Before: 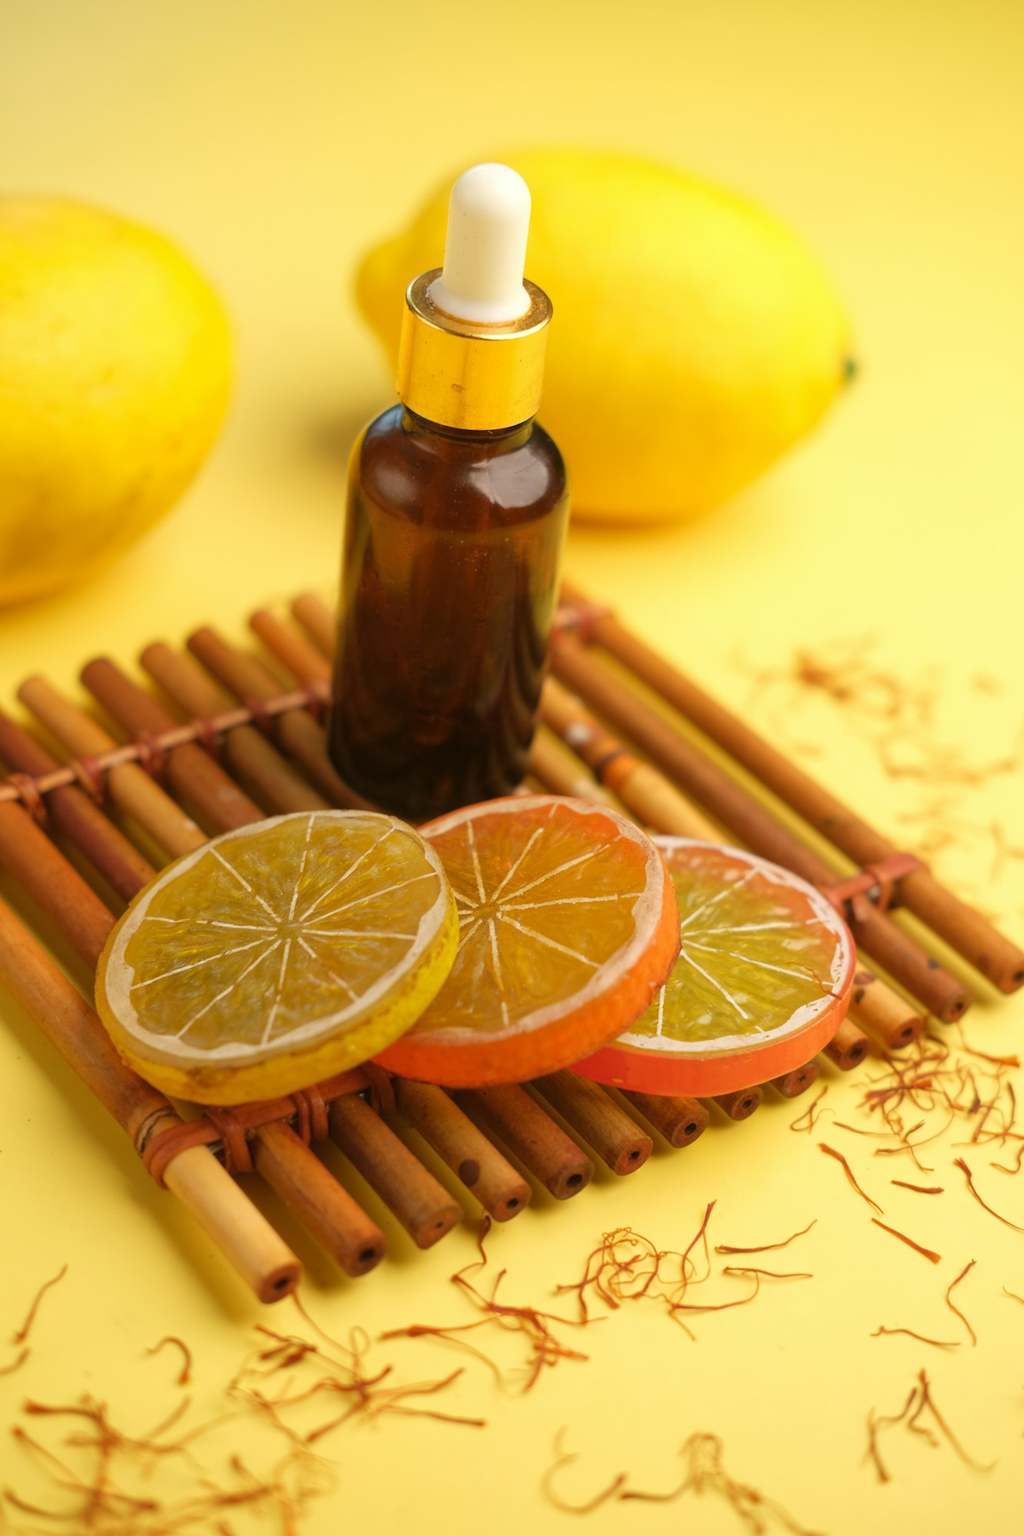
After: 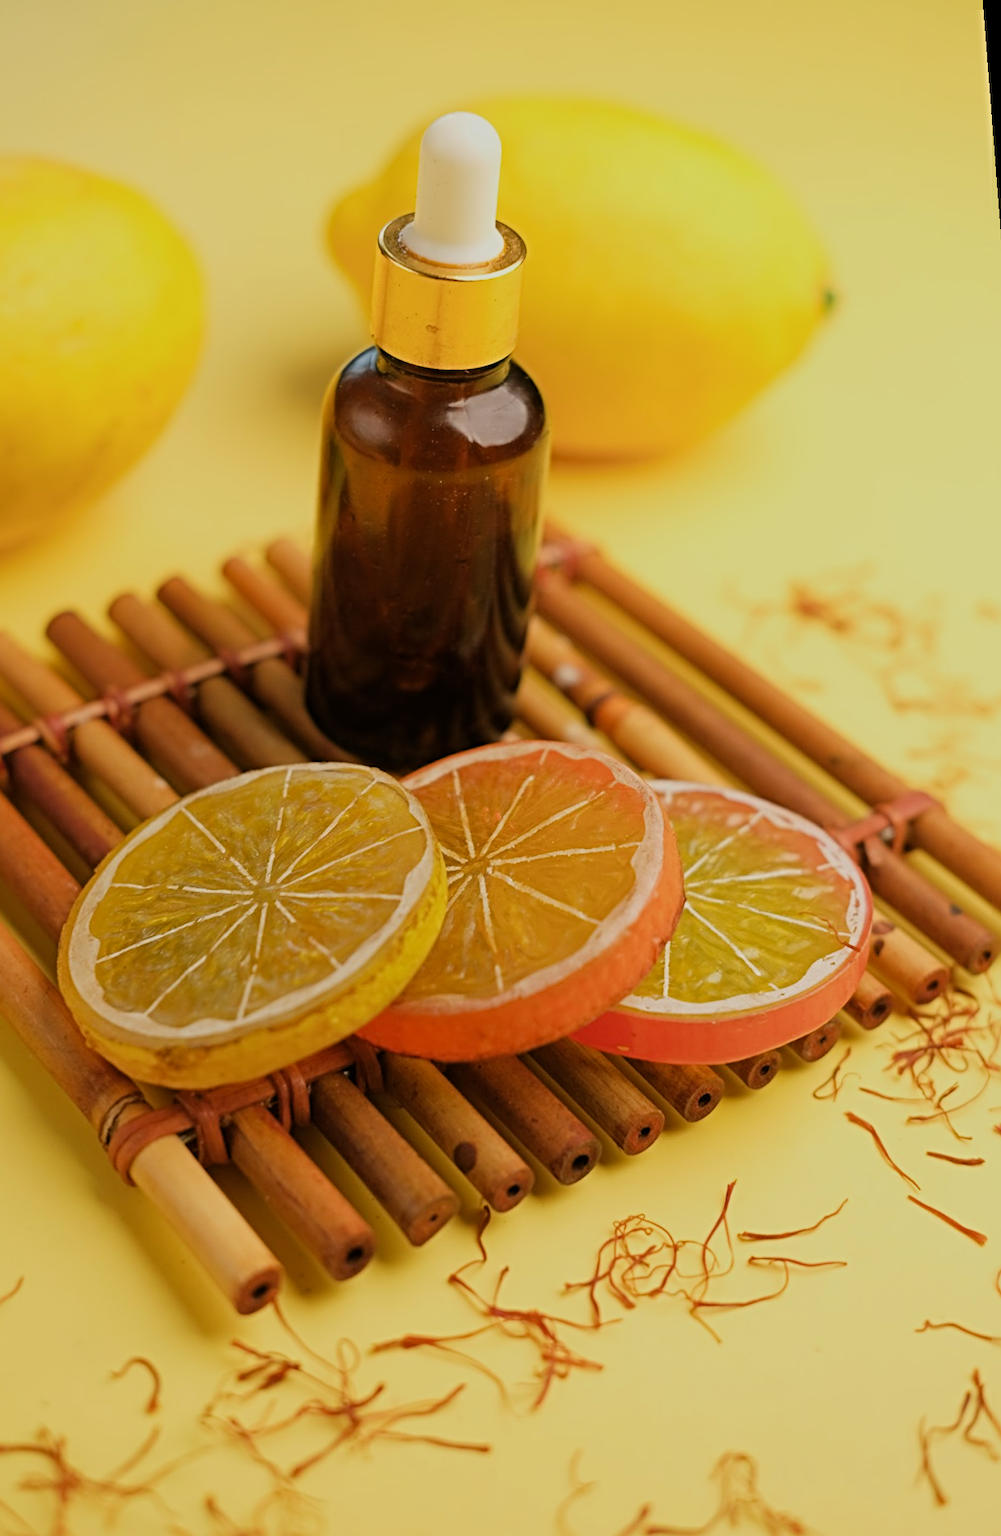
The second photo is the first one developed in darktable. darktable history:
filmic rgb: black relative exposure -7.65 EV, white relative exposure 4.56 EV, hardness 3.61
rotate and perspective: rotation -1.68°, lens shift (vertical) -0.146, crop left 0.049, crop right 0.912, crop top 0.032, crop bottom 0.96
sharpen: radius 4.883
